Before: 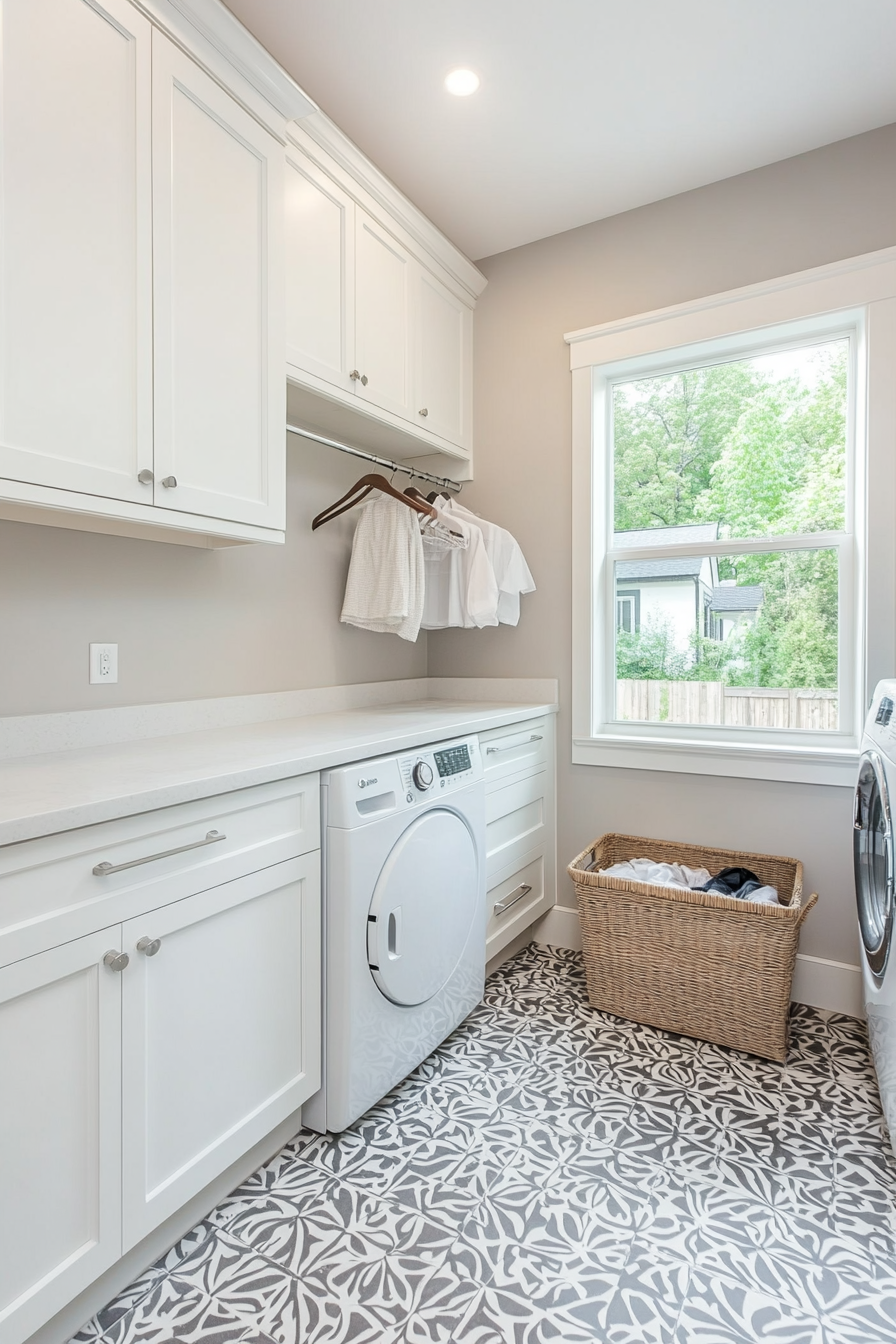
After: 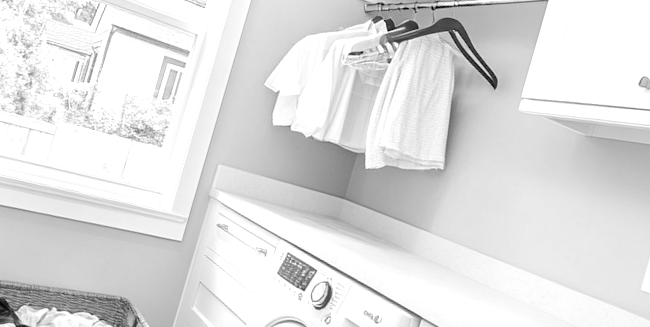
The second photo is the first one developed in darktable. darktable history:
exposure: black level correction 0, exposure 0.68 EV, compensate exposure bias true, compensate highlight preservation false
monochrome: a 32, b 64, size 2.3
crop and rotate: angle 16.12°, top 30.835%, bottom 35.653%
